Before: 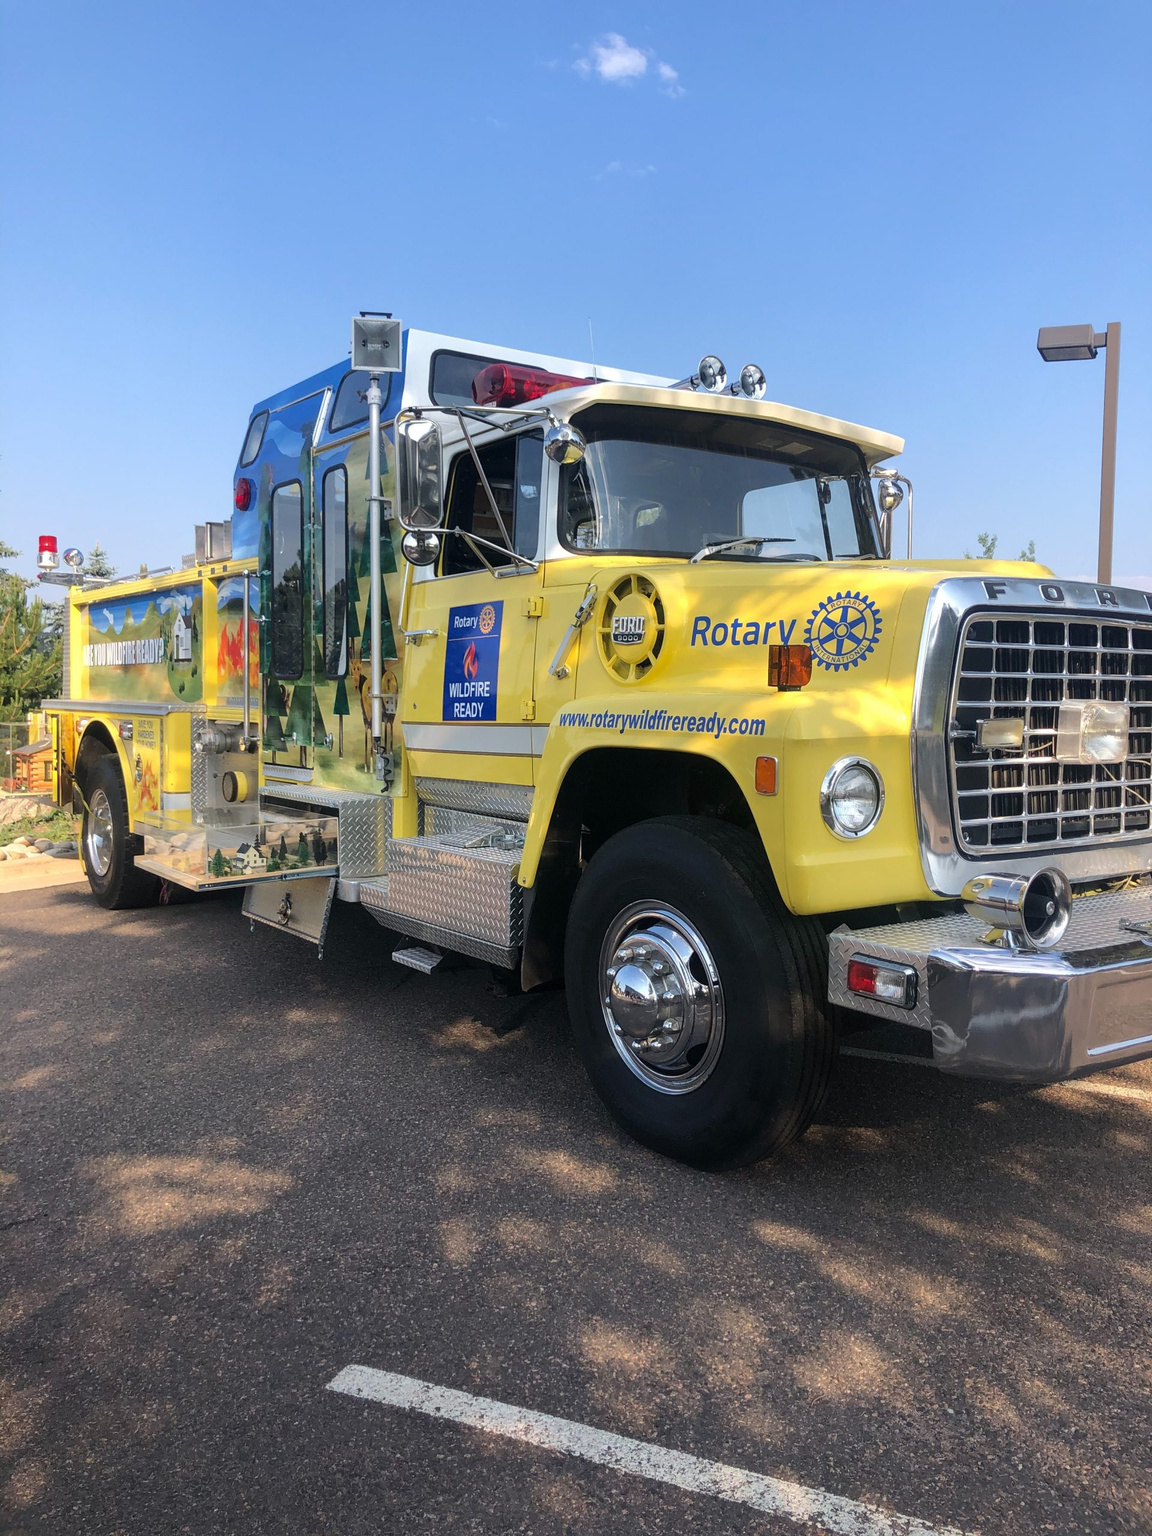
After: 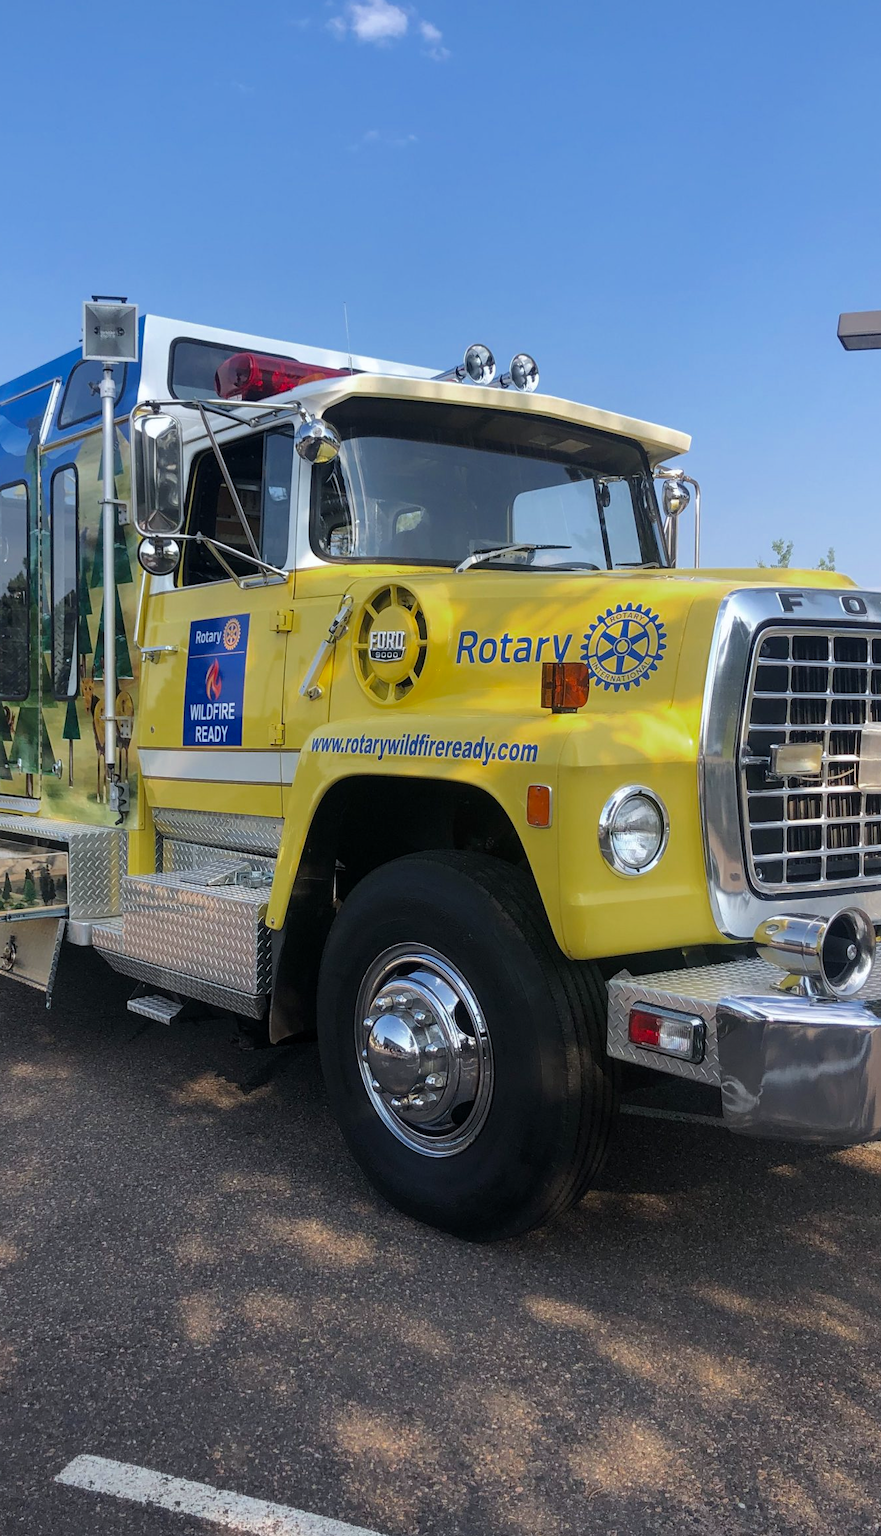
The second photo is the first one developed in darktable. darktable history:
white balance: red 0.982, blue 1.018
crop and rotate: left 24.034%, top 2.838%, right 6.406%, bottom 6.299%
levels: mode automatic, black 0.023%, white 99.97%, levels [0.062, 0.494, 0.925]
color zones: curves: ch0 [(0, 0.425) (0.143, 0.422) (0.286, 0.42) (0.429, 0.419) (0.571, 0.419) (0.714, 0.42) (0.857, 0.422) (1, 0.425)]
